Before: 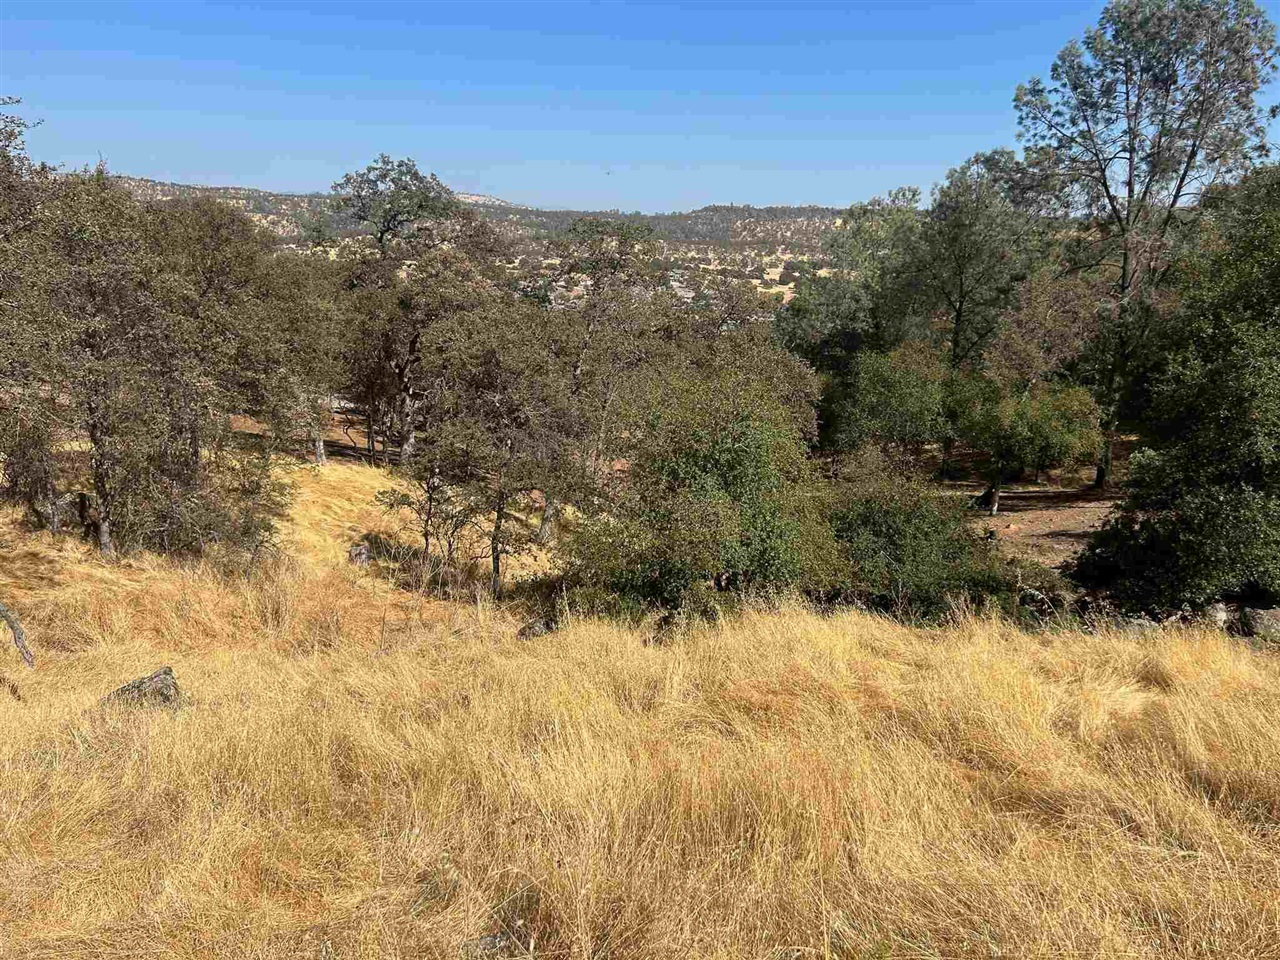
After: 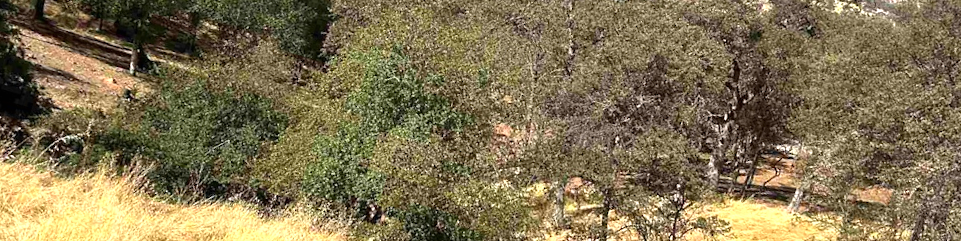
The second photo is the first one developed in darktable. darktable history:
exposure: black level correction 0, exposure 0.7 EV, compensate exposure bias true, compensate highlight preservation false
crop and rotate: angle 16.12°, top 30.835%, bottom 35.653%
